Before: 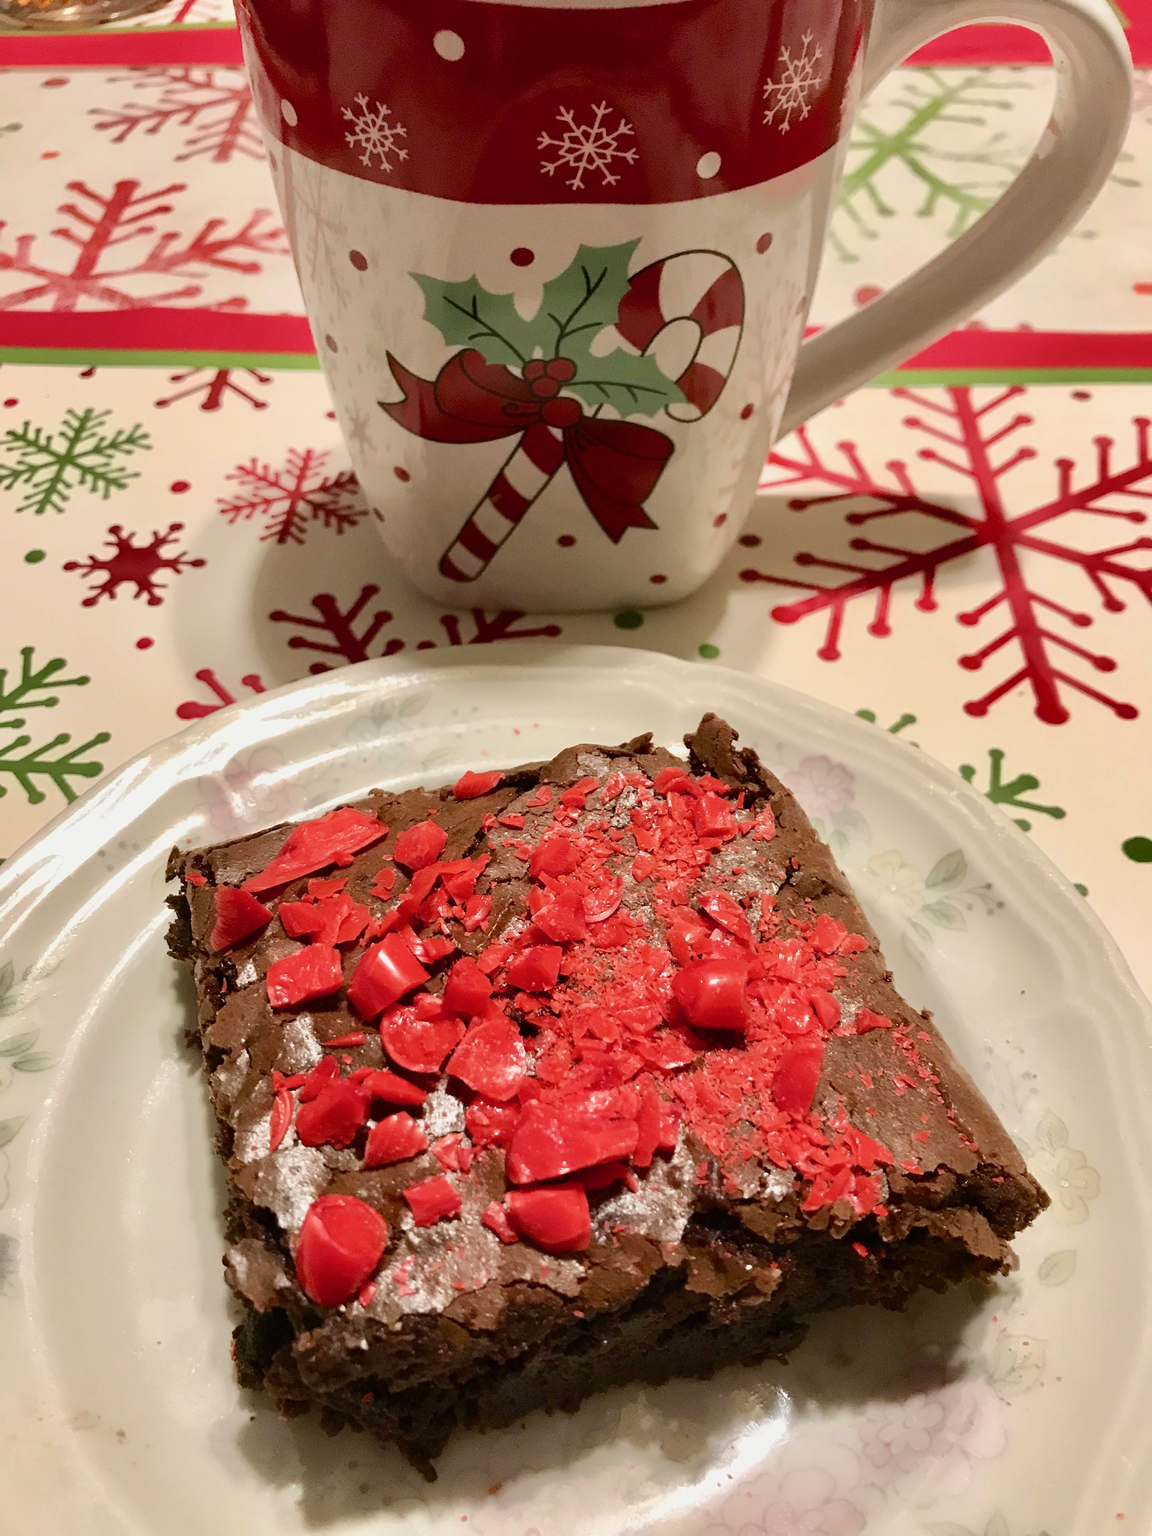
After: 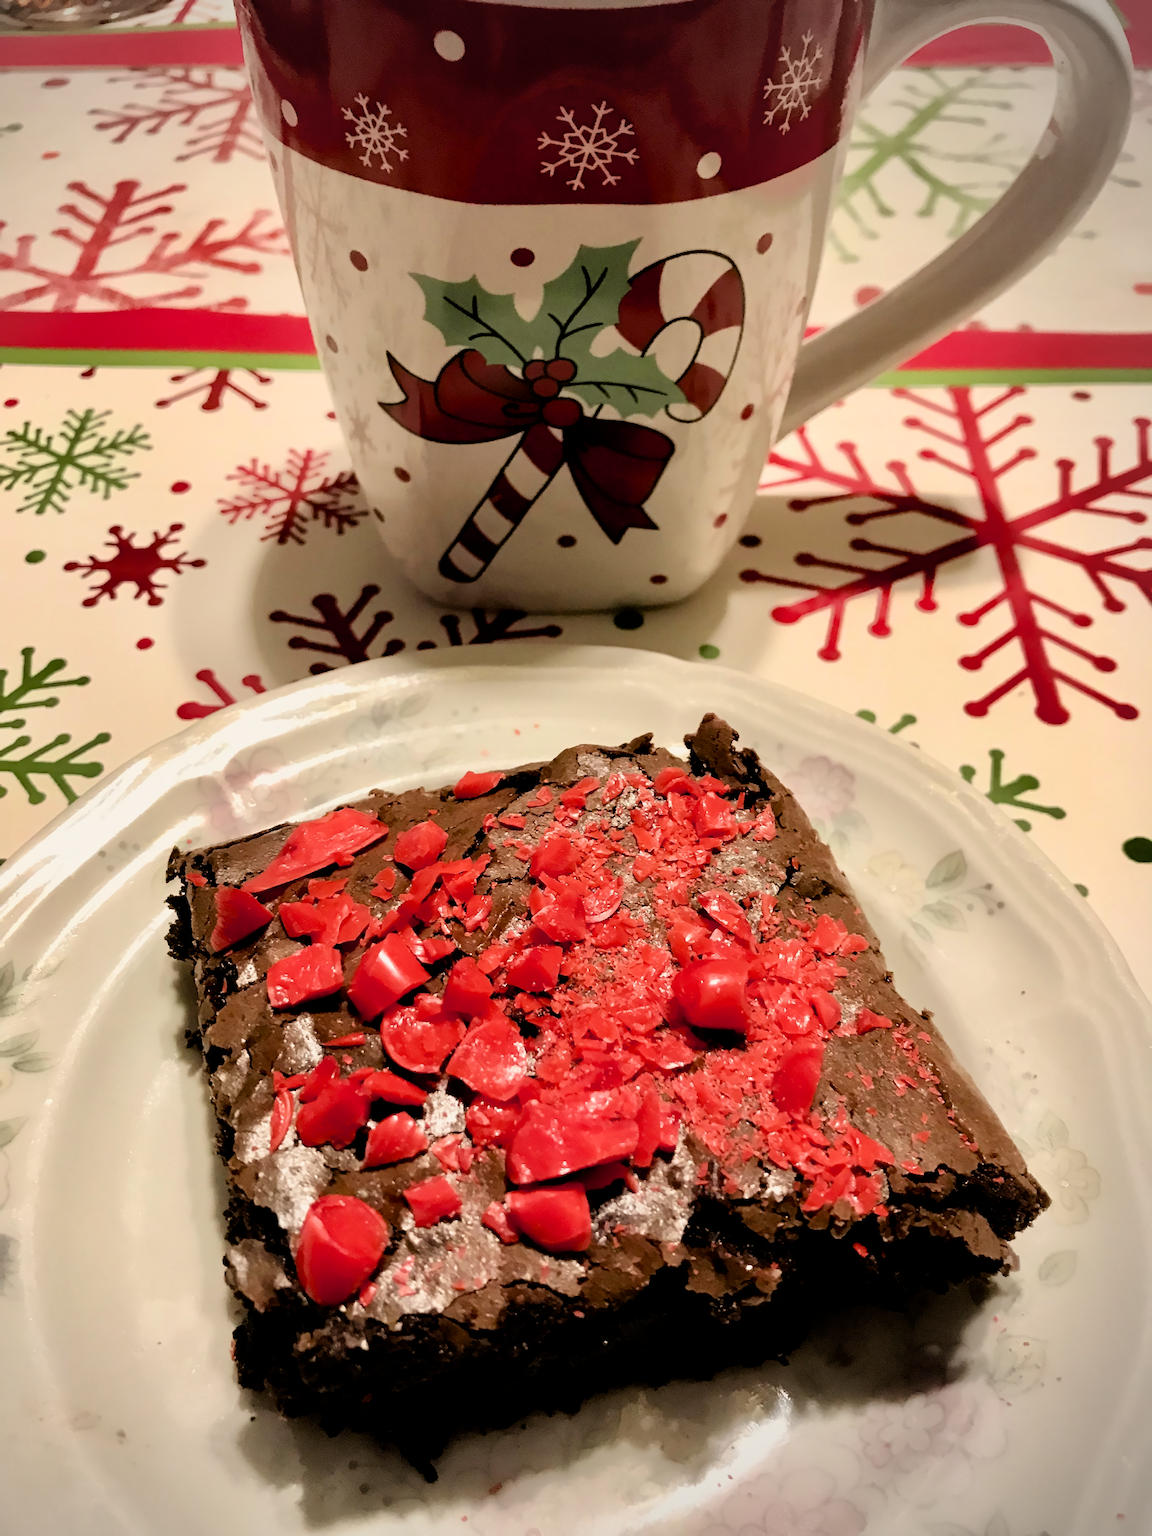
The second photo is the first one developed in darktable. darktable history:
filmic rgb: black relative exposure -3.72 EV, white relative exposure 2.77 EV, dynamic range scaling -5.32%, hardness 3.03
color calibration: x 0.334, y 0.349, temperature 5426 K
astrophoto denoise: on, module defaults
vignetting: center (-0.15, 0.013)
